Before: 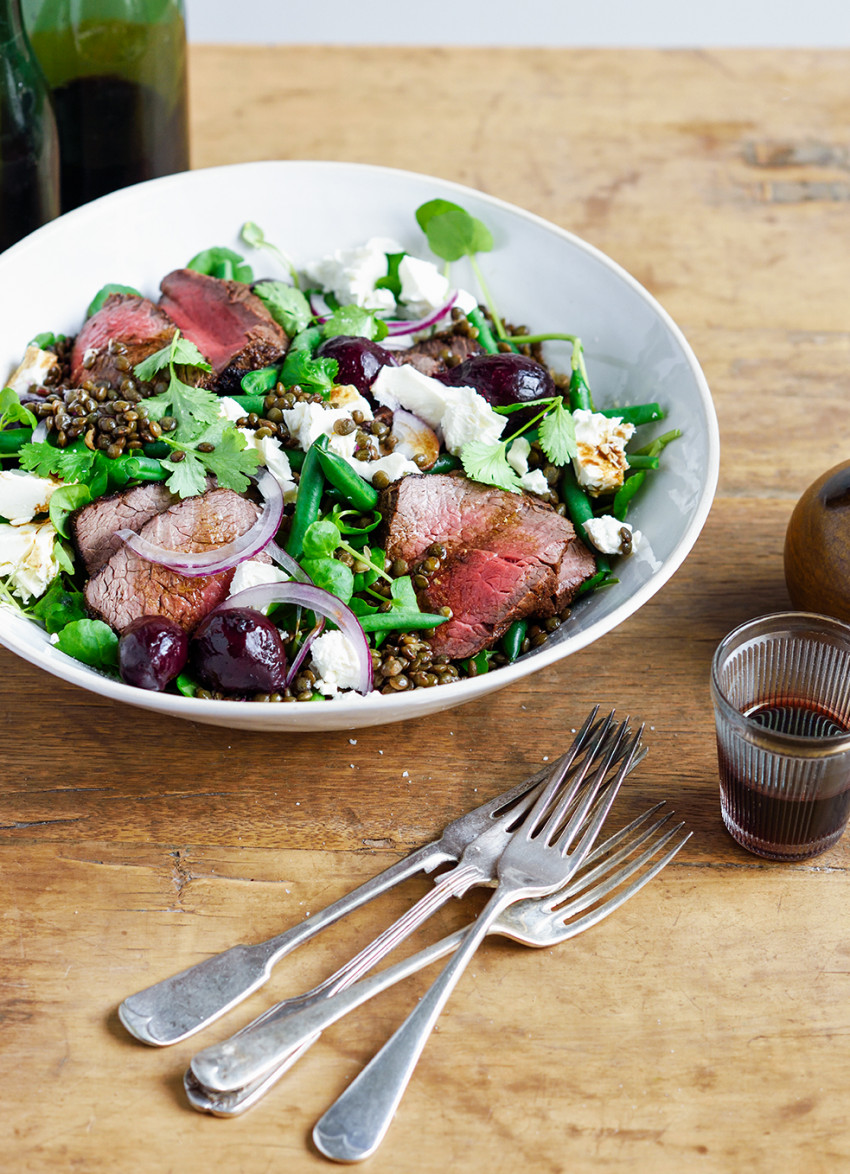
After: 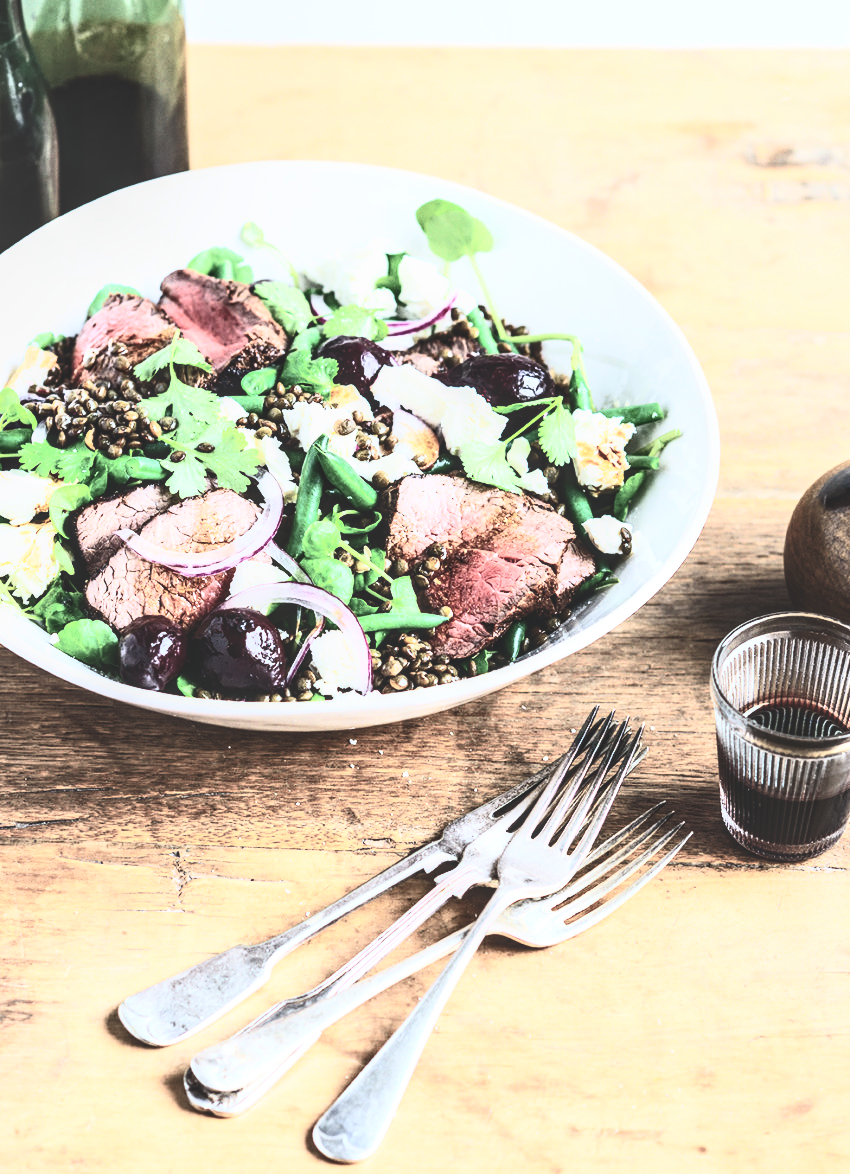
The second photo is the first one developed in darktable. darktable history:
exposure: black level correction -0.087, compensate highlight preservation false
contrast brightness saturation: contrast 0.93, brightness 0.2
local contrast: on, module defaults
contrast equalizer: octaves 7, y [[0.6 ×6], [0.55 ×6], [0 ×6], [0 ×6], [0 ×6]], mix 0.3
